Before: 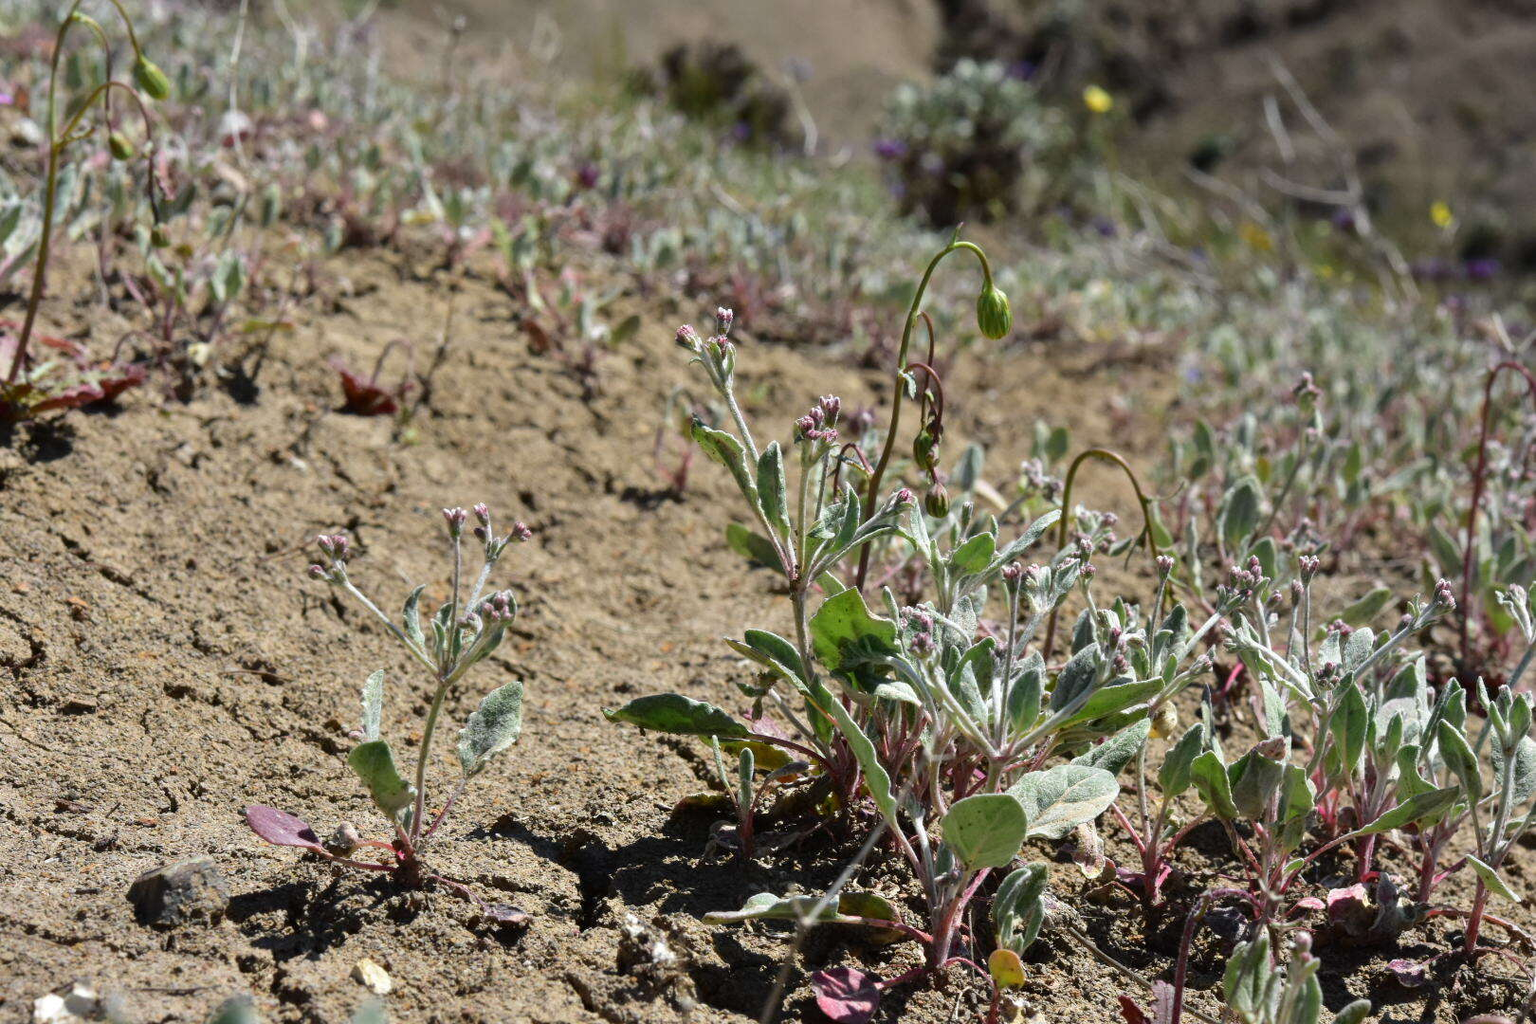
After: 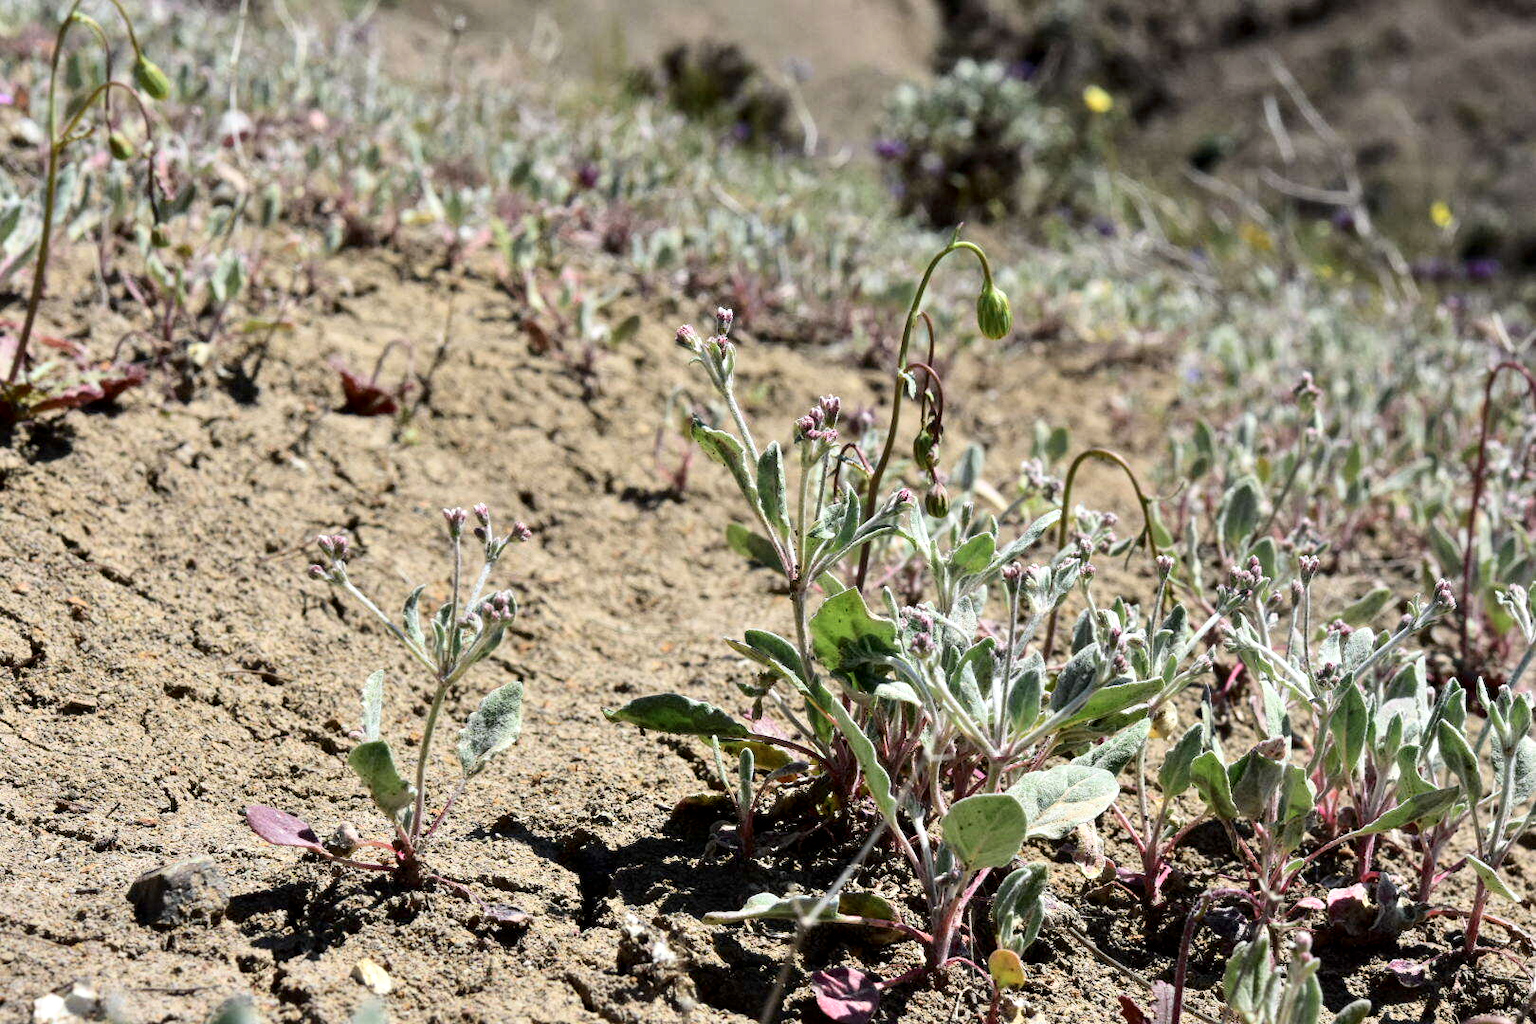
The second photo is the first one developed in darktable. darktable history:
exposure: exposure -0.004 EV, compensate highlight preservation false
local contrast: highlights 105%, shadows 99%, detail 119%, midtone range 0.2
tone curve: curves: ch0 [(0, 0) (0.004, 0.001) (0.02, 0.008) (0.218, 0.218) (0.664, 0.774) (0.832, 0.914) (1, 1)], color space Lab, independent channels, preserve colors none
